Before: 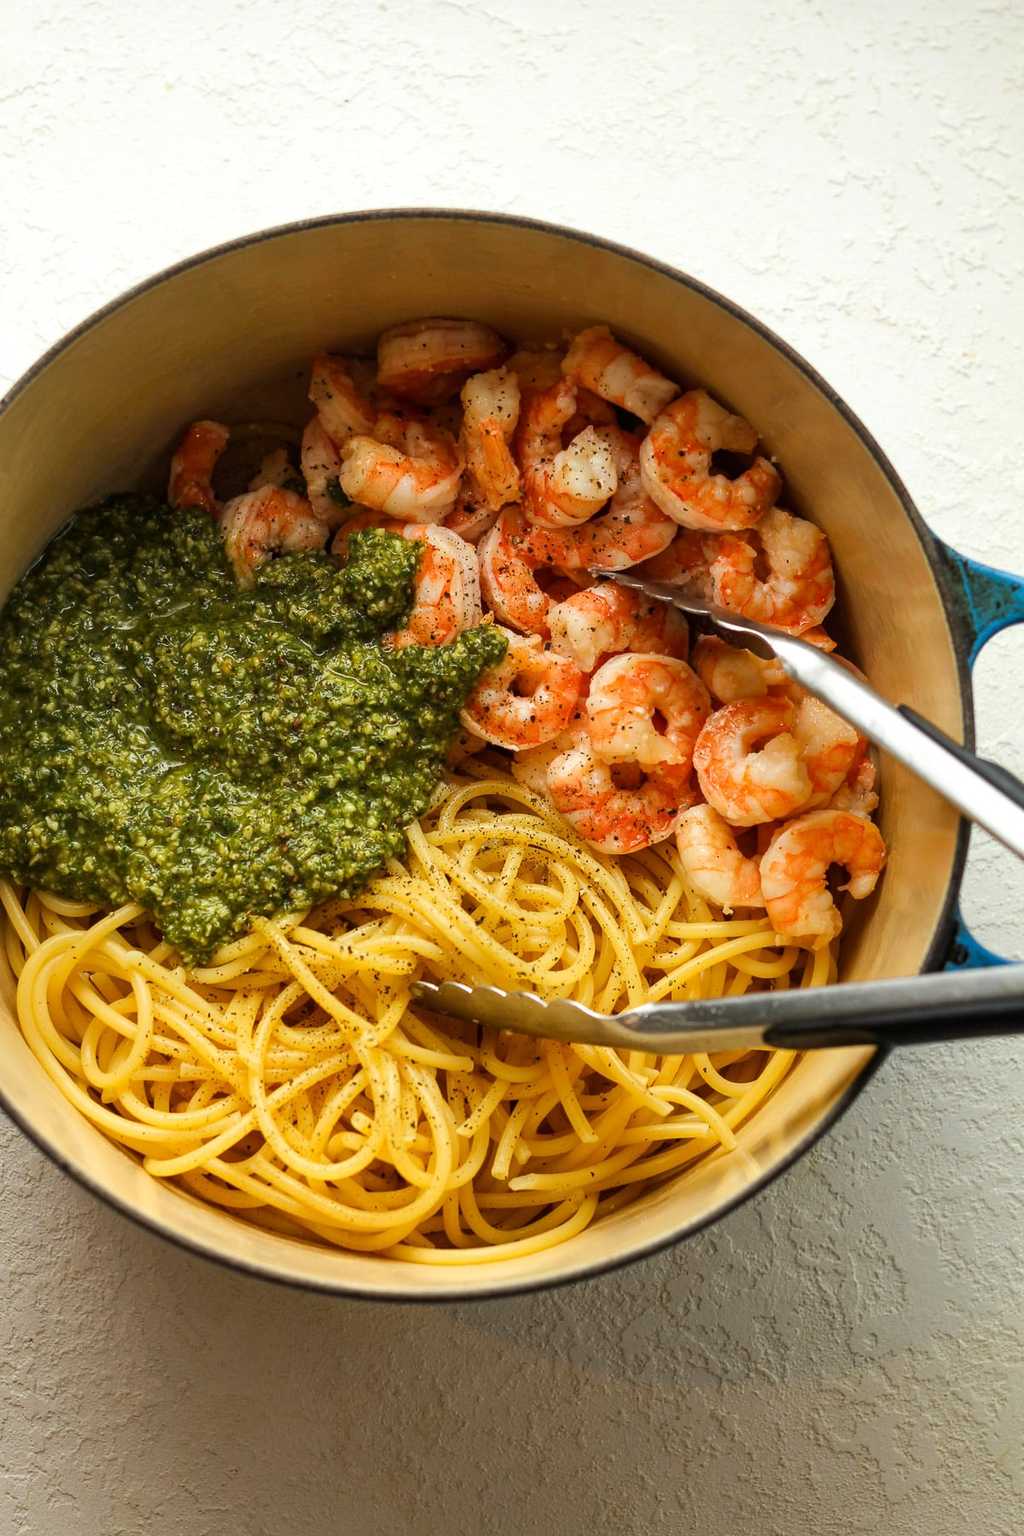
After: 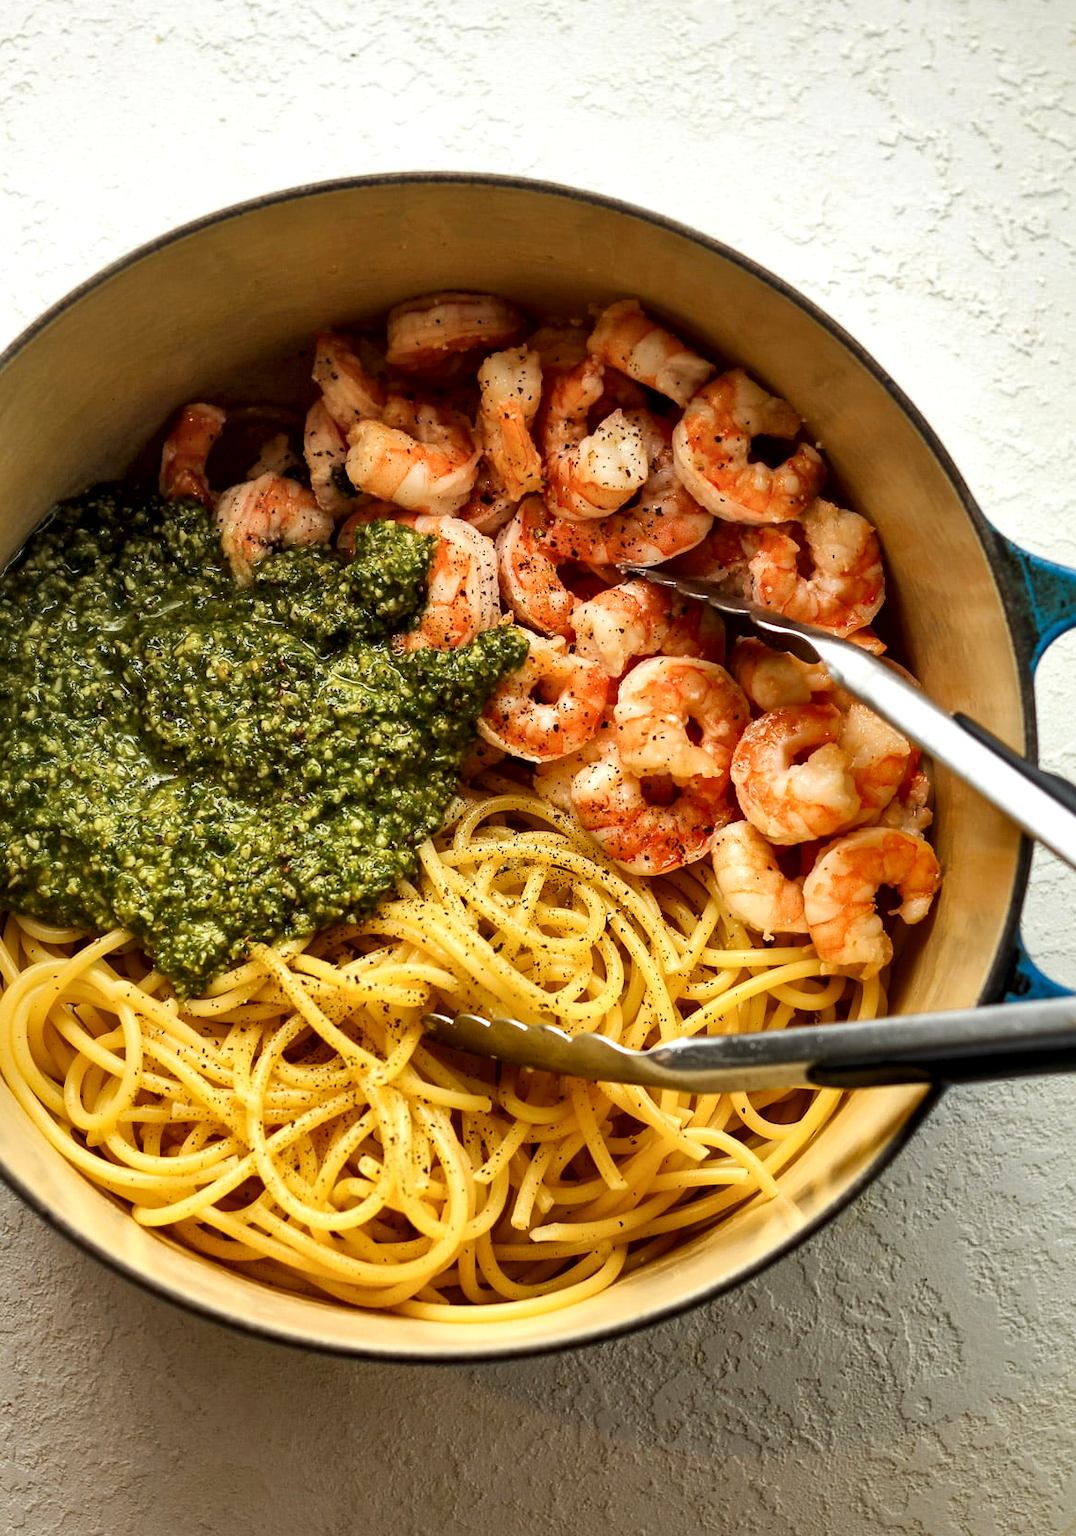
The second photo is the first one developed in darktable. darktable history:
local contrast: mode bilateral grid, contrast 100, coarseness 100, detail 165%, midtone range 0.2
crop: left 2.212%, top 3.286%, right 1.236%, bottom 4.873%
shadows and highlights: shadows 48.06, highlights -42.61, soften with gaussian
